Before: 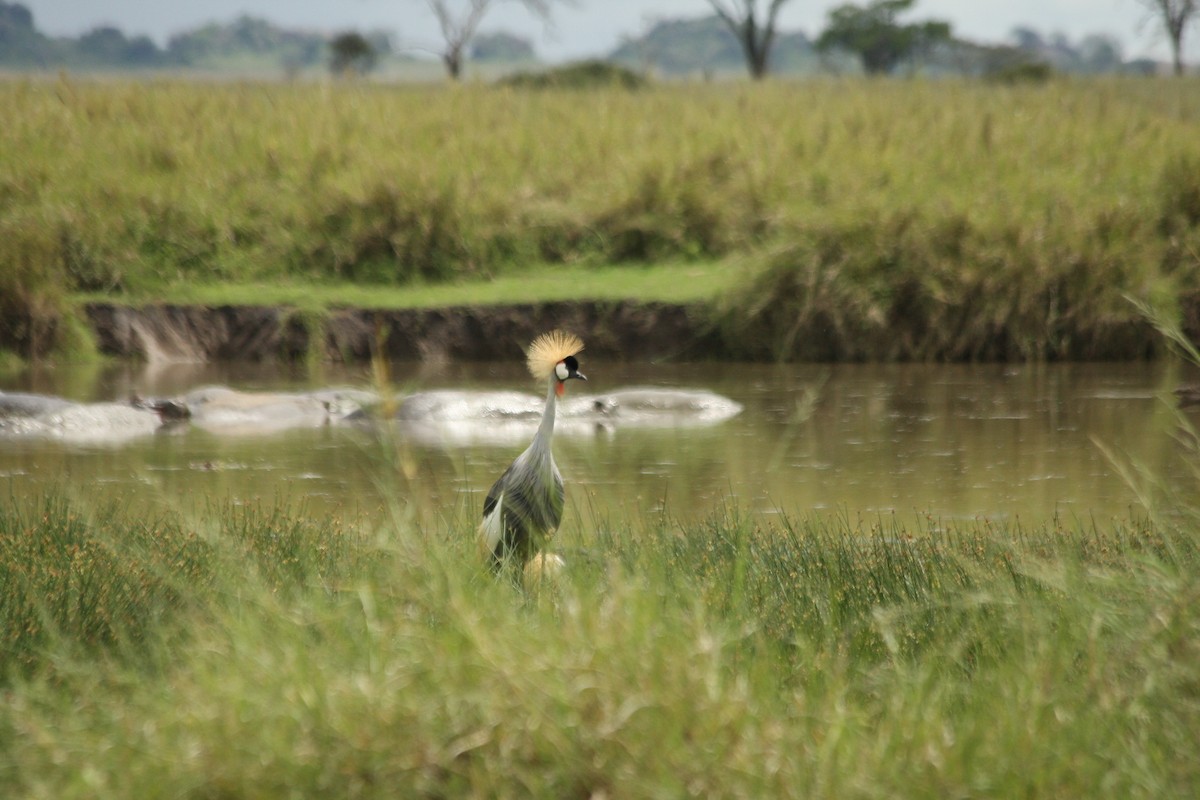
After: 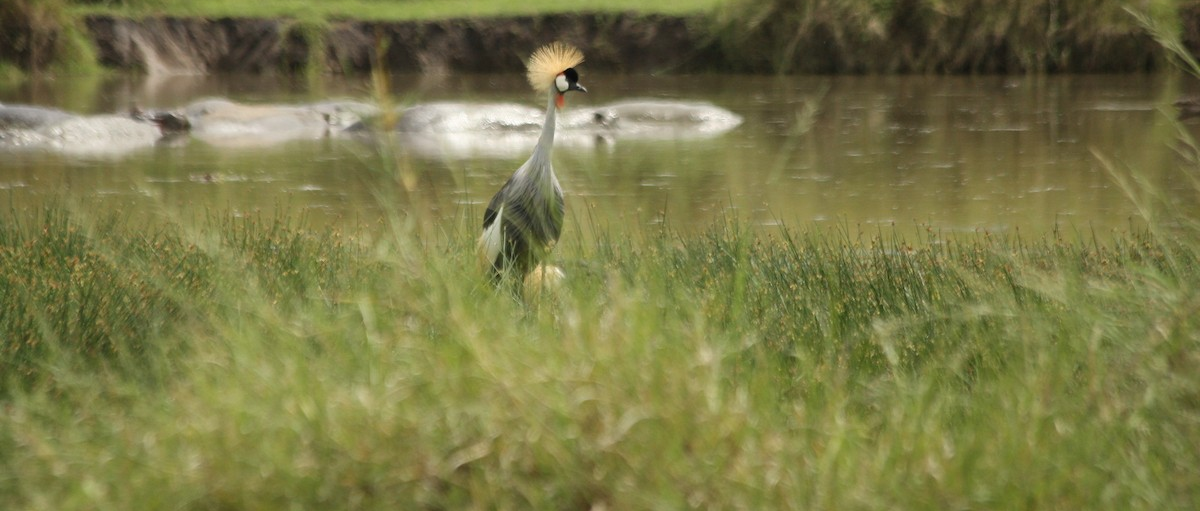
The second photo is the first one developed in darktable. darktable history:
crop and rotate: top 36.037%
